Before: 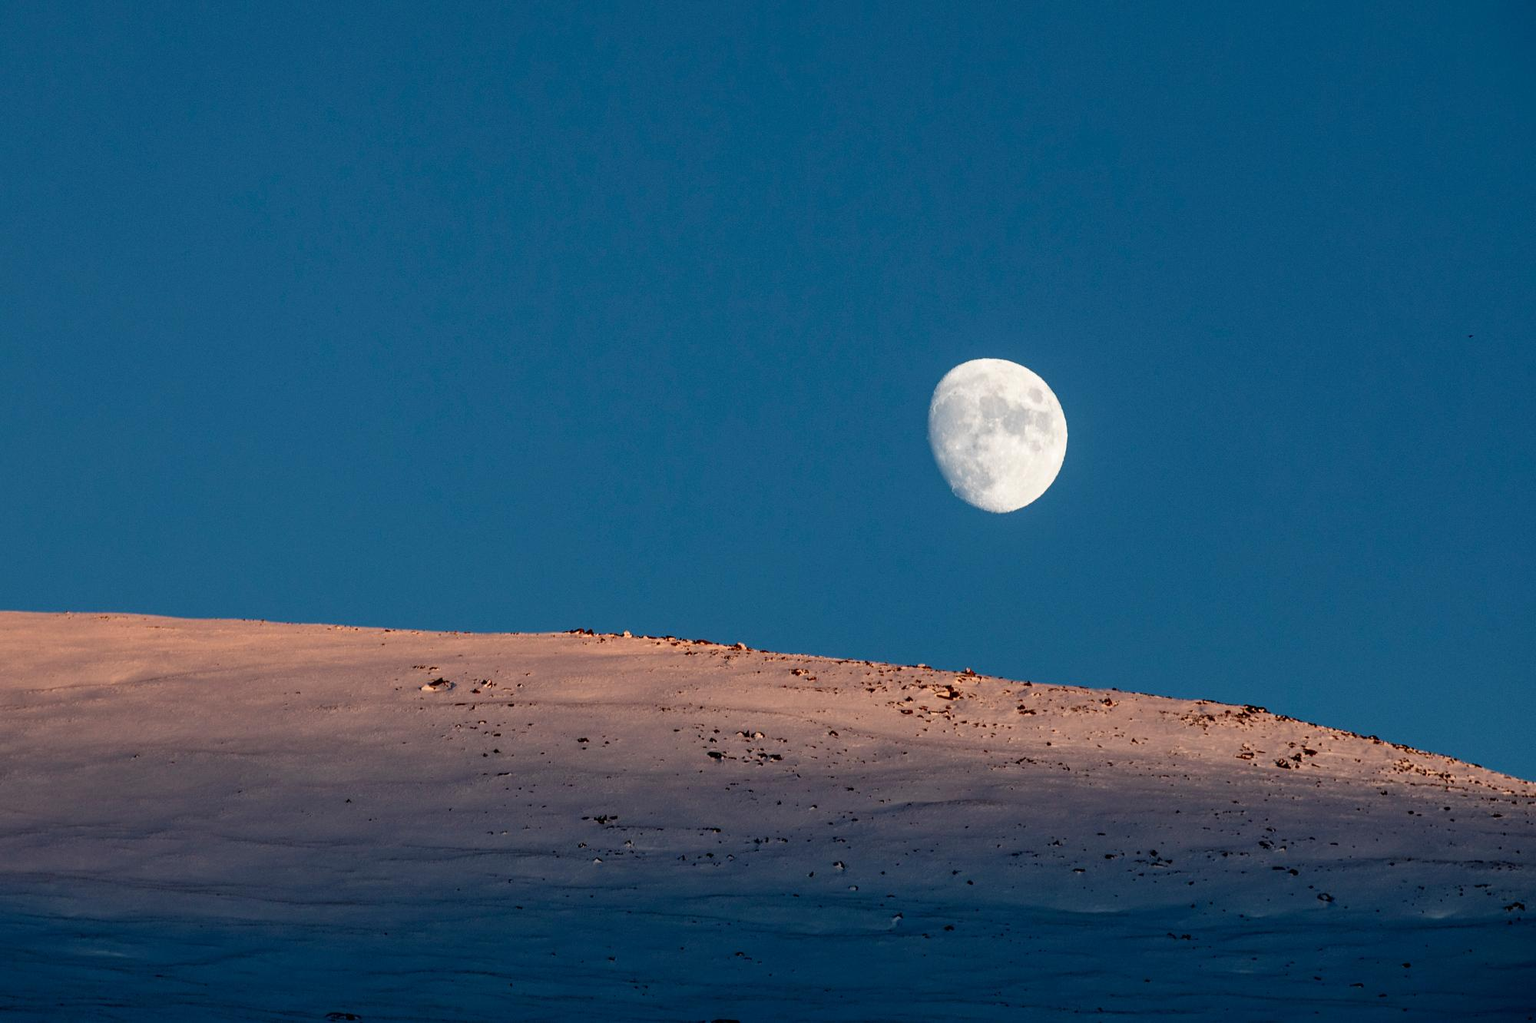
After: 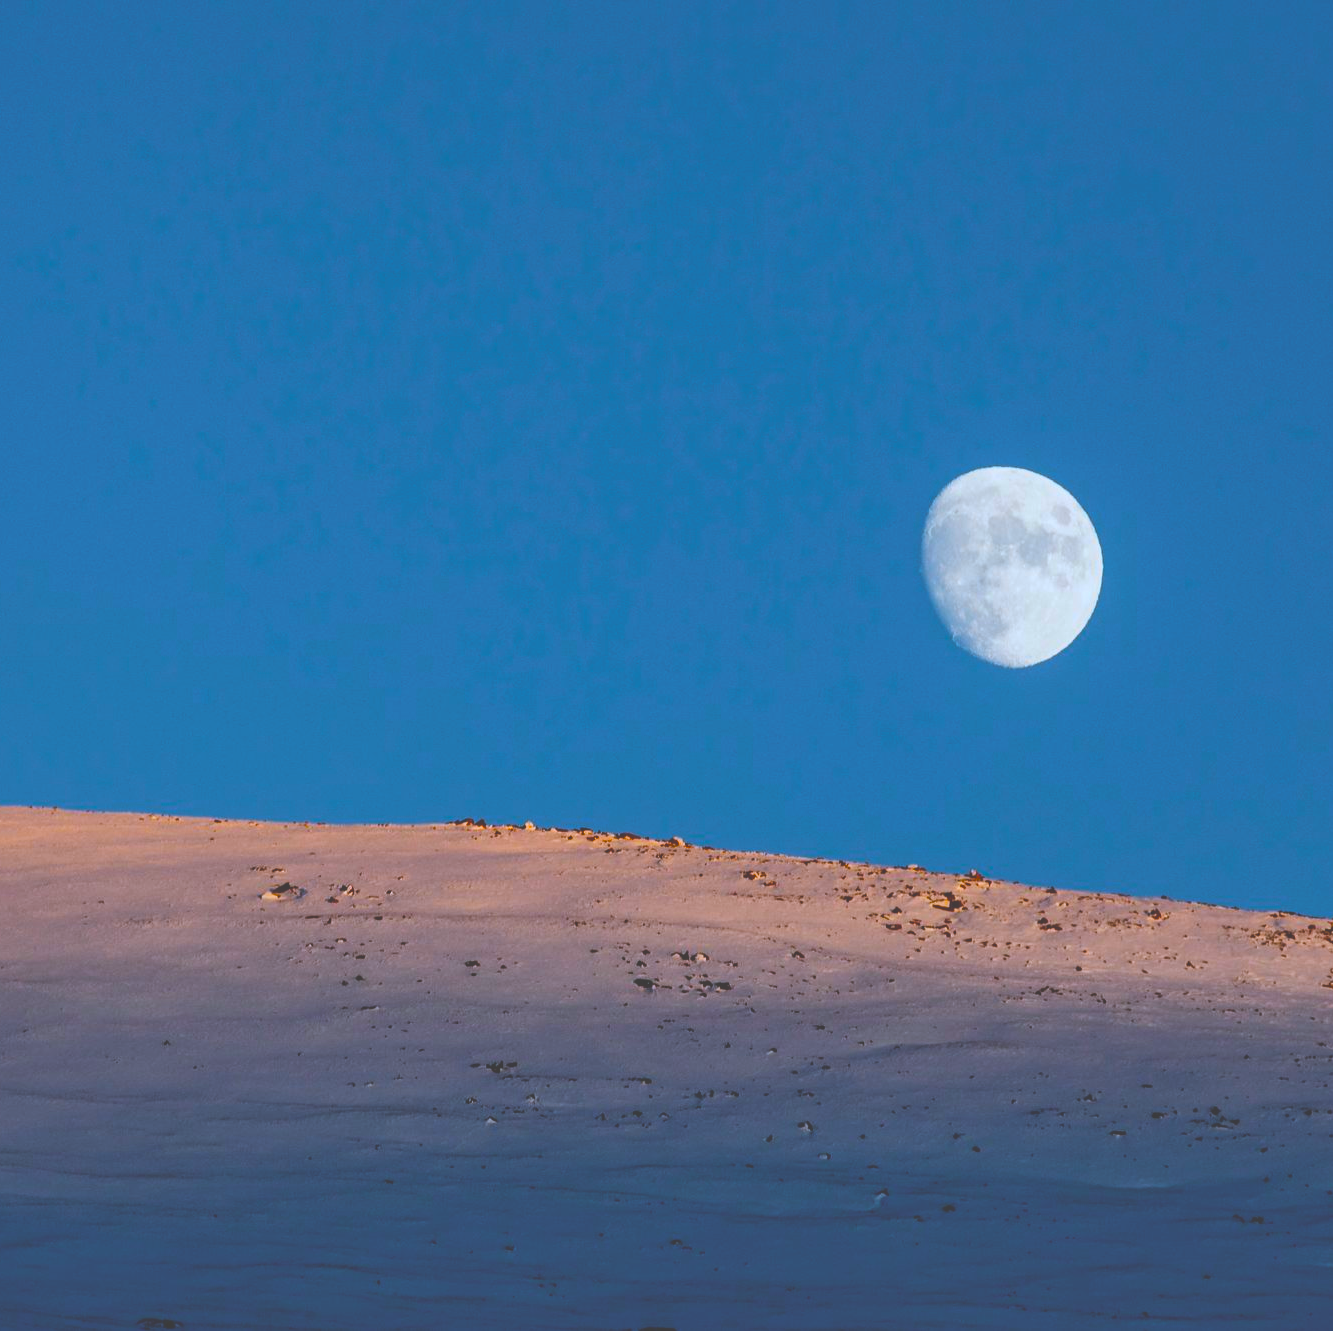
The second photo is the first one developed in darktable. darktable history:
base curve: preserve colors none
tone equalizer: -8 EV -0.417 EV, -7 EV -0.389 EV, -6 EV -0.333 EV, -5 EV -0.222 EV, -3 EV 0.222 EV, -2 EV 0.333 EV, -1 EV 0.389 EV, +0 EV 0.417 EV, edges refinement/feathering 500, mask exposure compensation -1.57 EV, preserve details no
exposure: black level correction -0.025, exposure -0.117 EV, compensate highlight preservation false
crop and rotate: left 14.385%, right 18.948%
contrast brightness saturation: contrast -0.15, brightness 0.05, saturation -0.12
color balance: input saturation 134.34%, contrast -10.04%, contrast fulcrum 19.67%, output saturation 133.51%
white balance: red 0.924, blue 1.095
